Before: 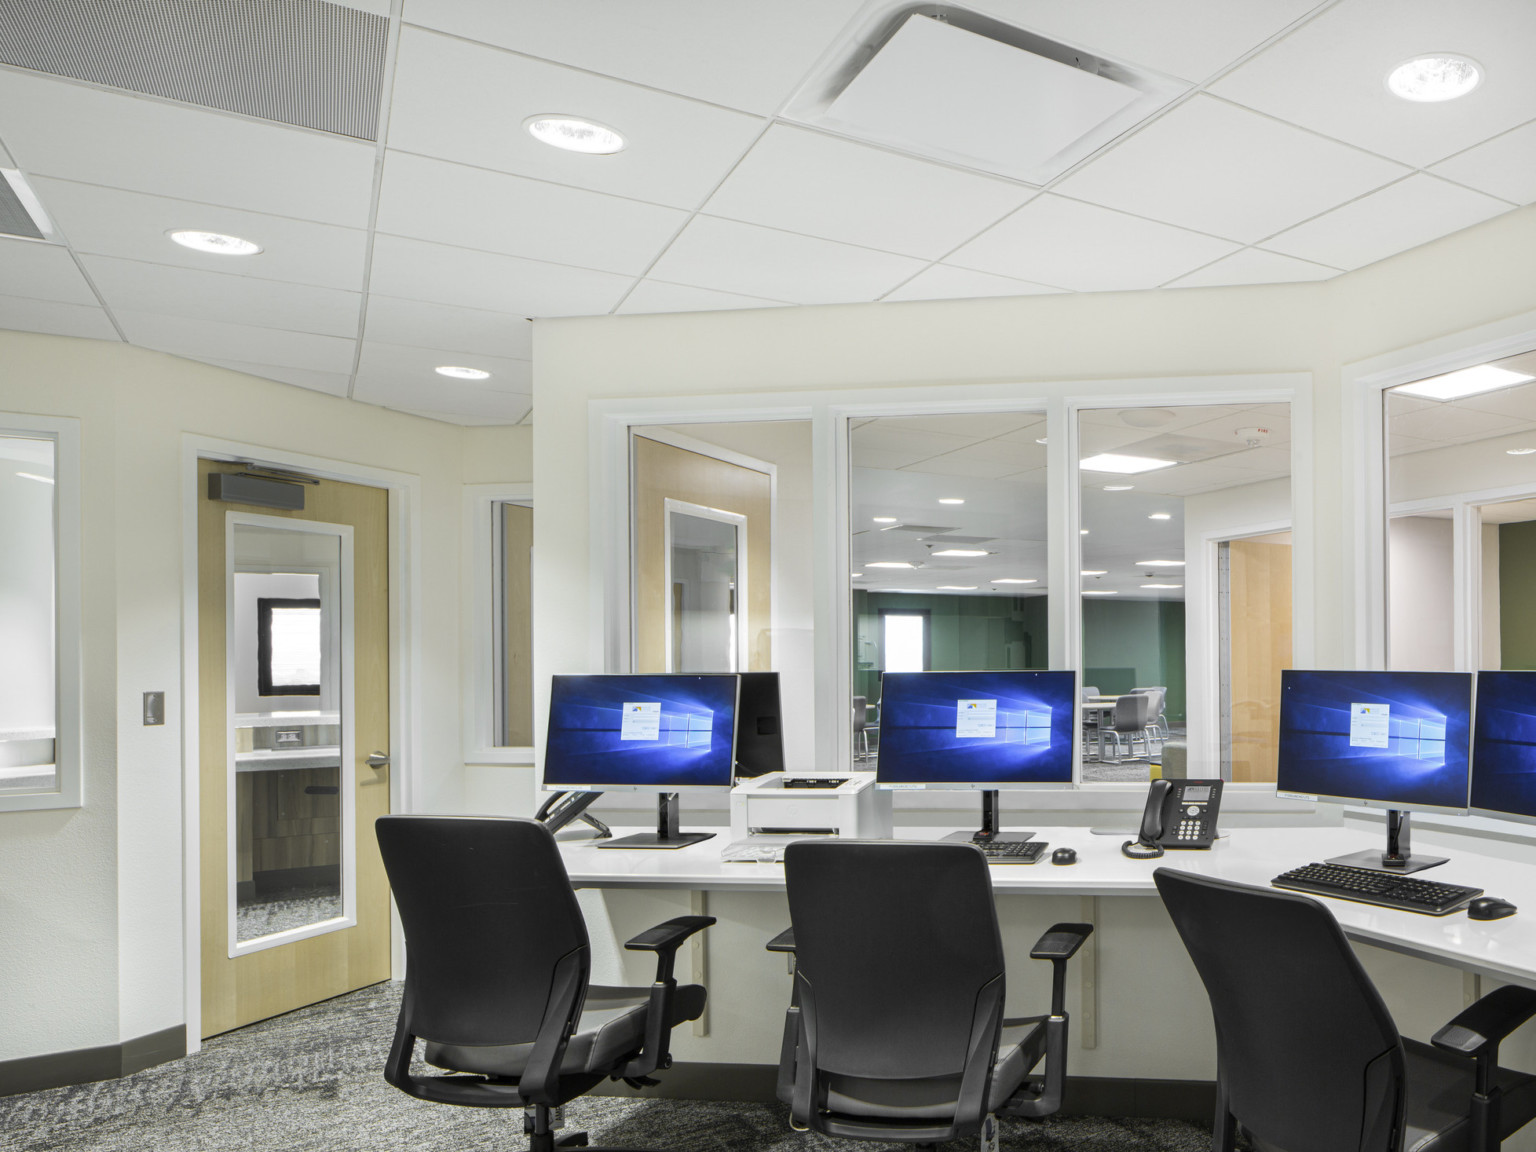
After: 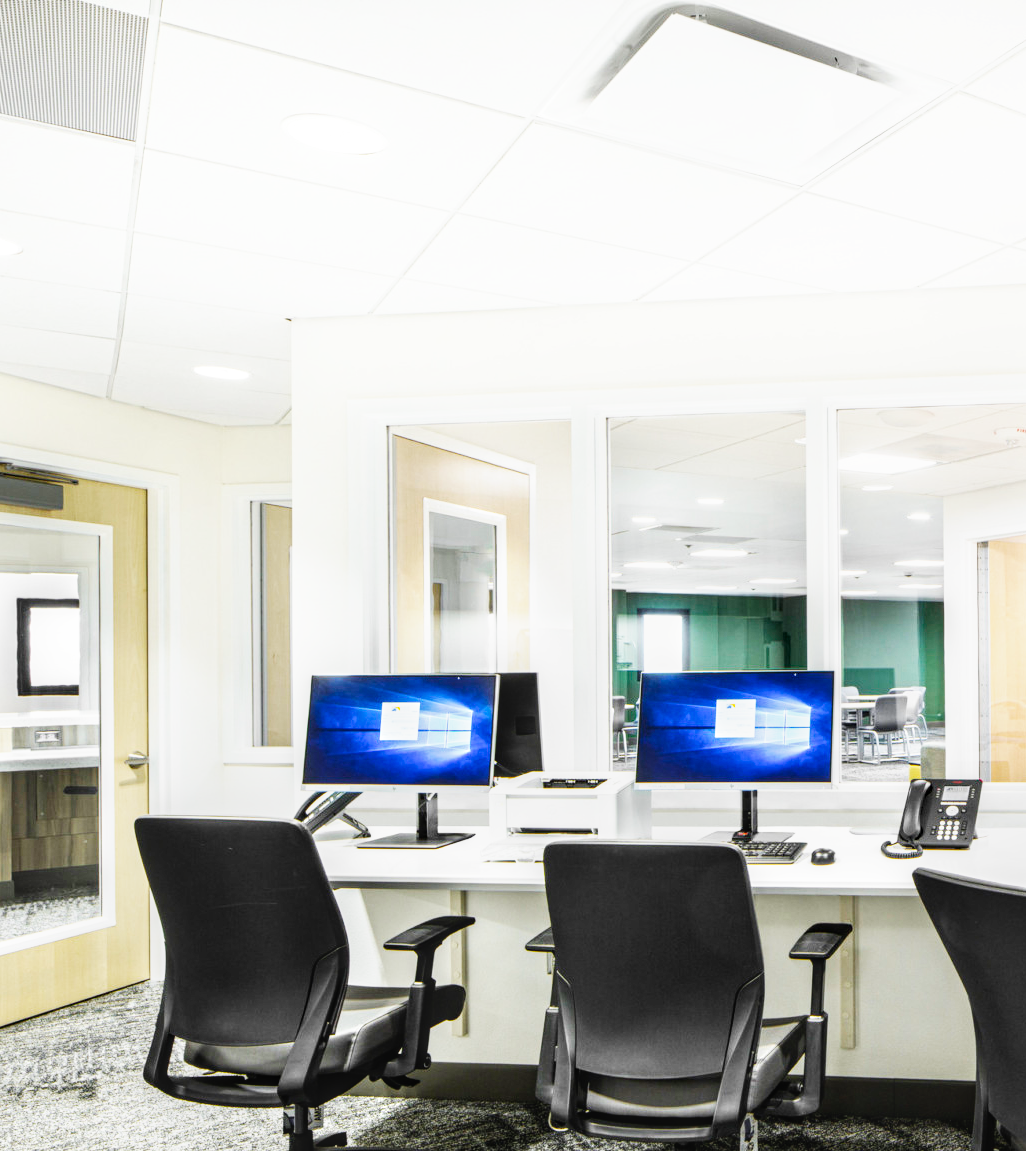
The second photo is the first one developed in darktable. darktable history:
local contrast: on, module defaults
base curve: curves: ch0 [(0, 0) (0.007, 0.004) (0.027, 0.03) (0.046, 0.07) (0.207, 0.54) (0.442, 0.872) (0.673, 0.972) (1, 1)], preserve colors none
crop and rotate: left 15.752%, right 17.404%
color correction: highlights b* 0.043, saturation 0.988
